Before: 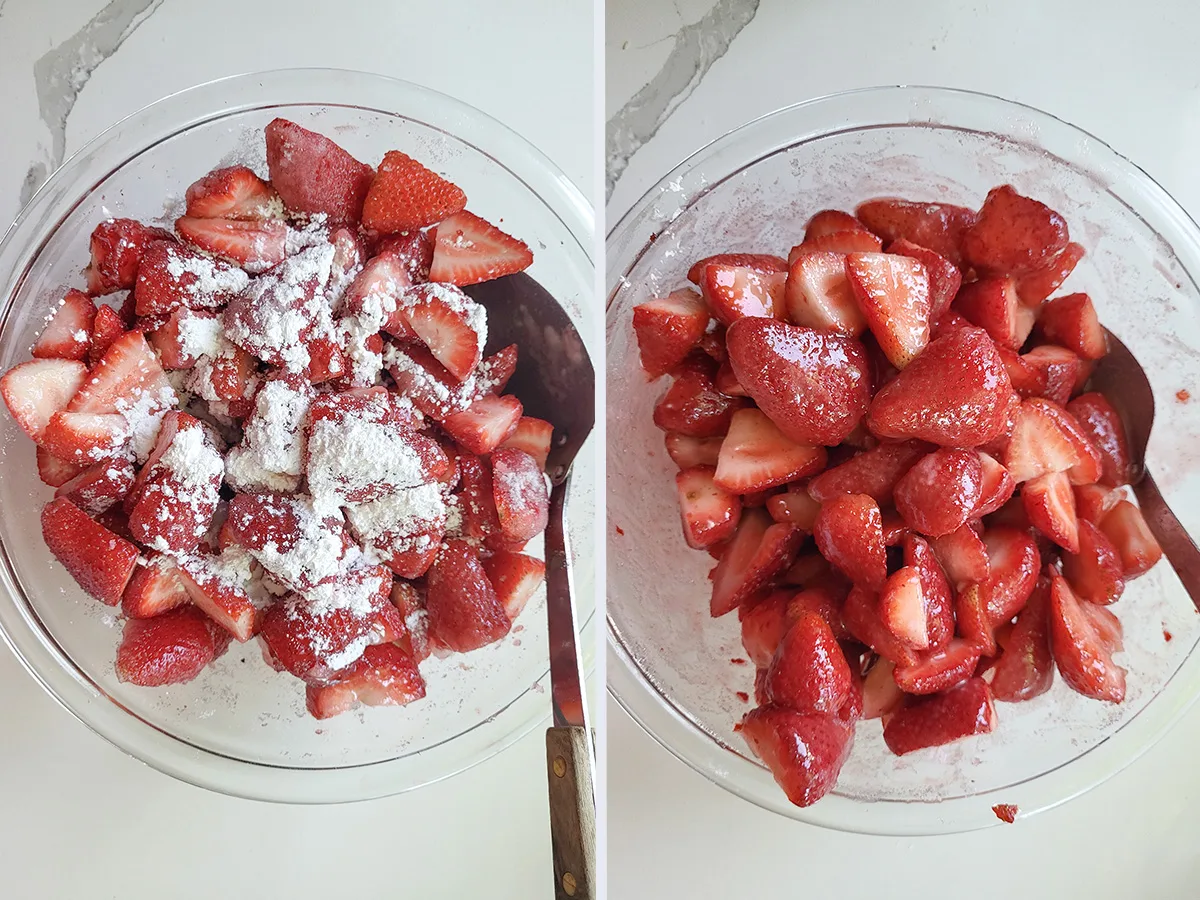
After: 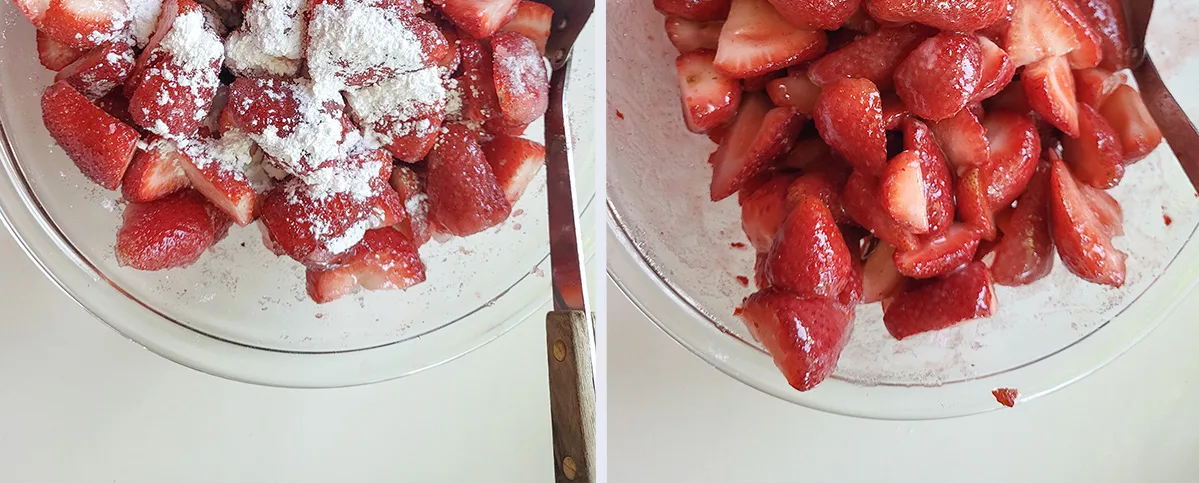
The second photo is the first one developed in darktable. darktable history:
color balance rgb: on, module defaults
crop and rotate: top 46.237%
